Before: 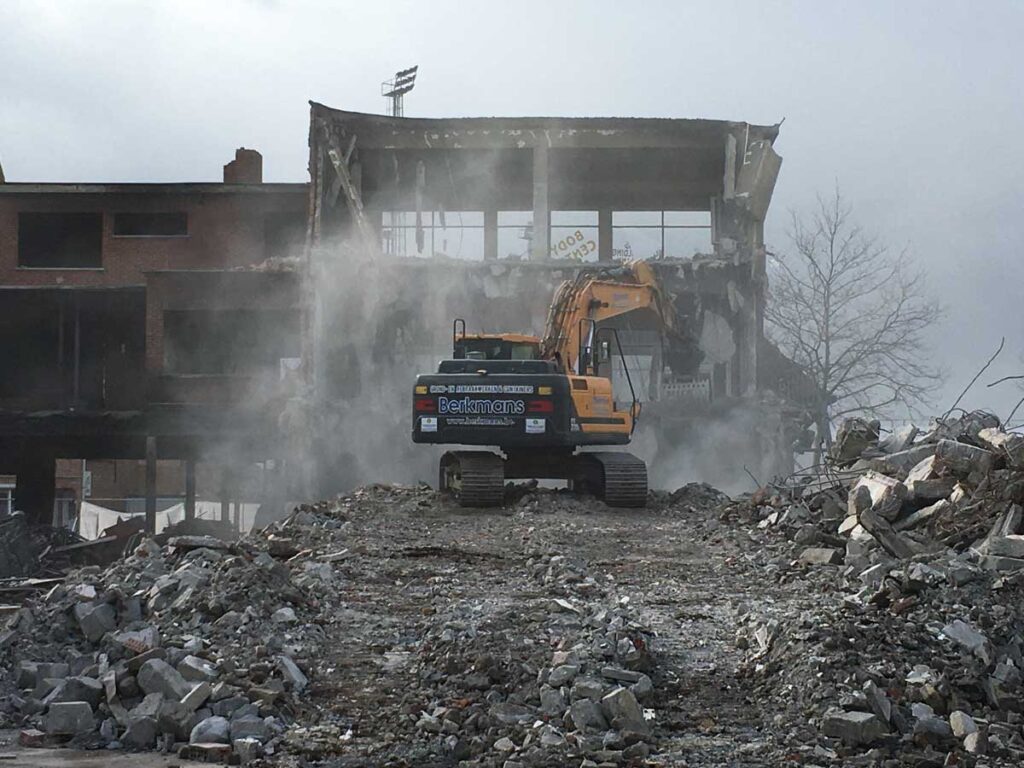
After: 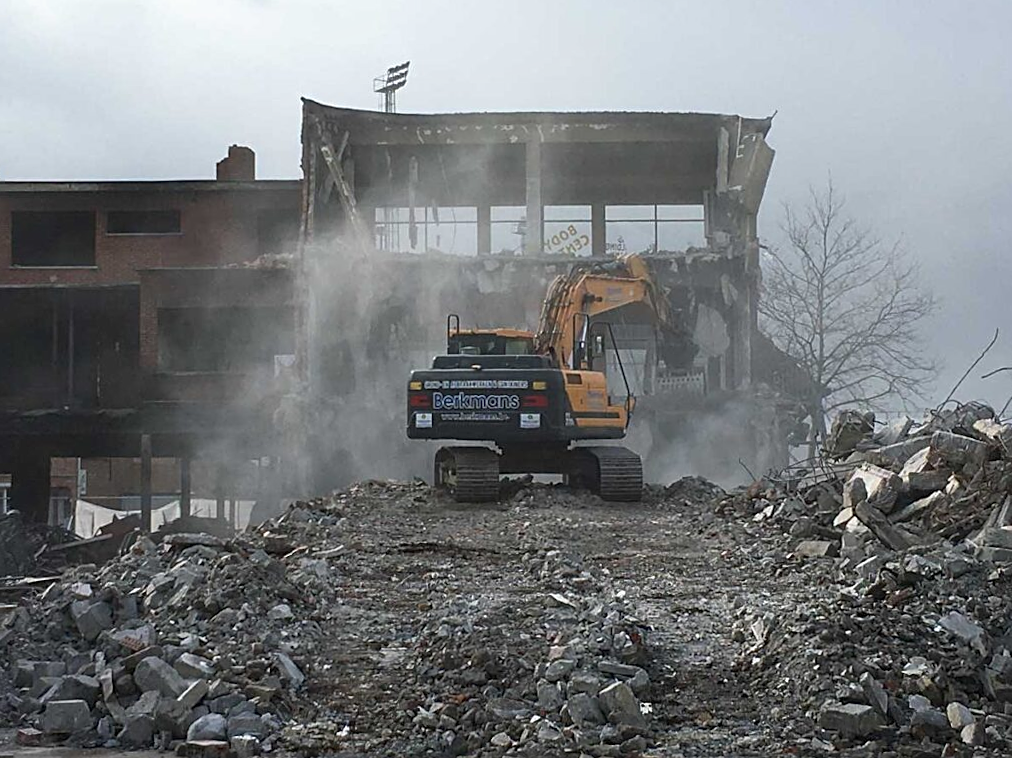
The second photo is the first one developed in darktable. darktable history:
sharpen: on, module defaults
rotate and perspective: rotation -0.45°, automatic cropping original format, crop left 0.008, crop right 0.992, crop top 0.012, crop bottom 0.988
tone equalizer: -7 EV 0.18 EV, -6 EV 0.12 EV, -5 EV 0.08 EV, -4 EV 0.04 EV, -2 EV -0.02 EV, -1 EV -0.04 EV, +0 EV -0.06 EV, luminance estimator HSV value / RGB max
